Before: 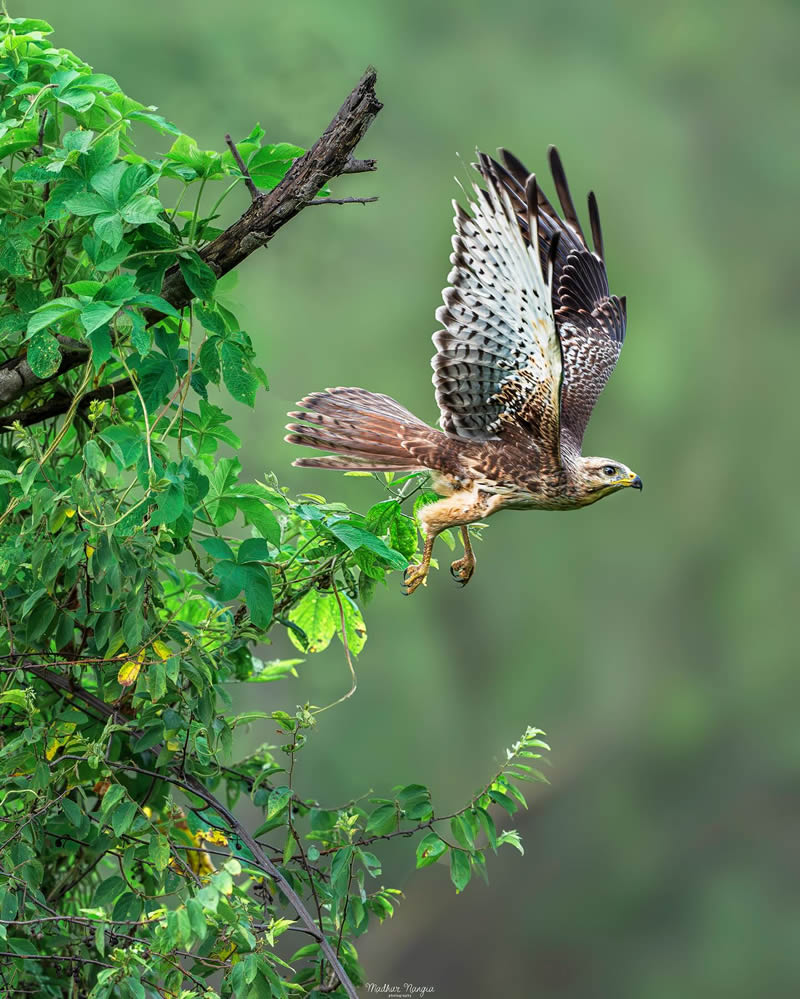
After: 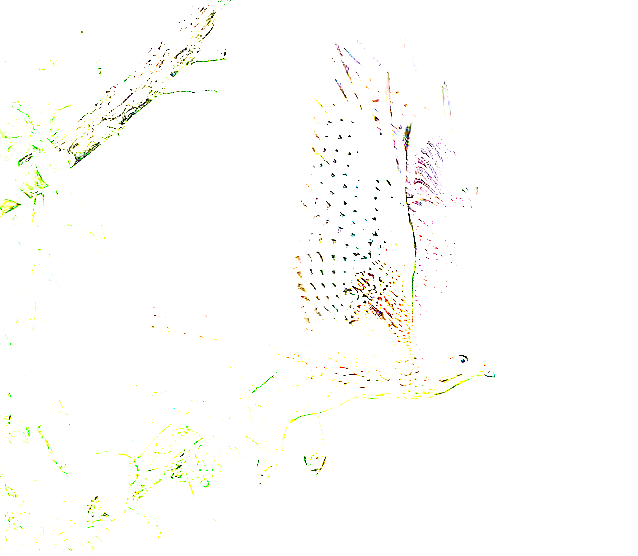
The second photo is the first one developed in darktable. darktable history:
sharpen: on, module defaults
crop: left 18.413%, top 11.121%, right 1.816%, bottom 33.196%
base curve: curves: ch0 [(0, 0) (0.257, 0.25) (0.482, 0.586) (0.757, 0.871) (1, 1)], preserve colors none
exposure: exposure 7.944 EV, compensate highlight preservation false
